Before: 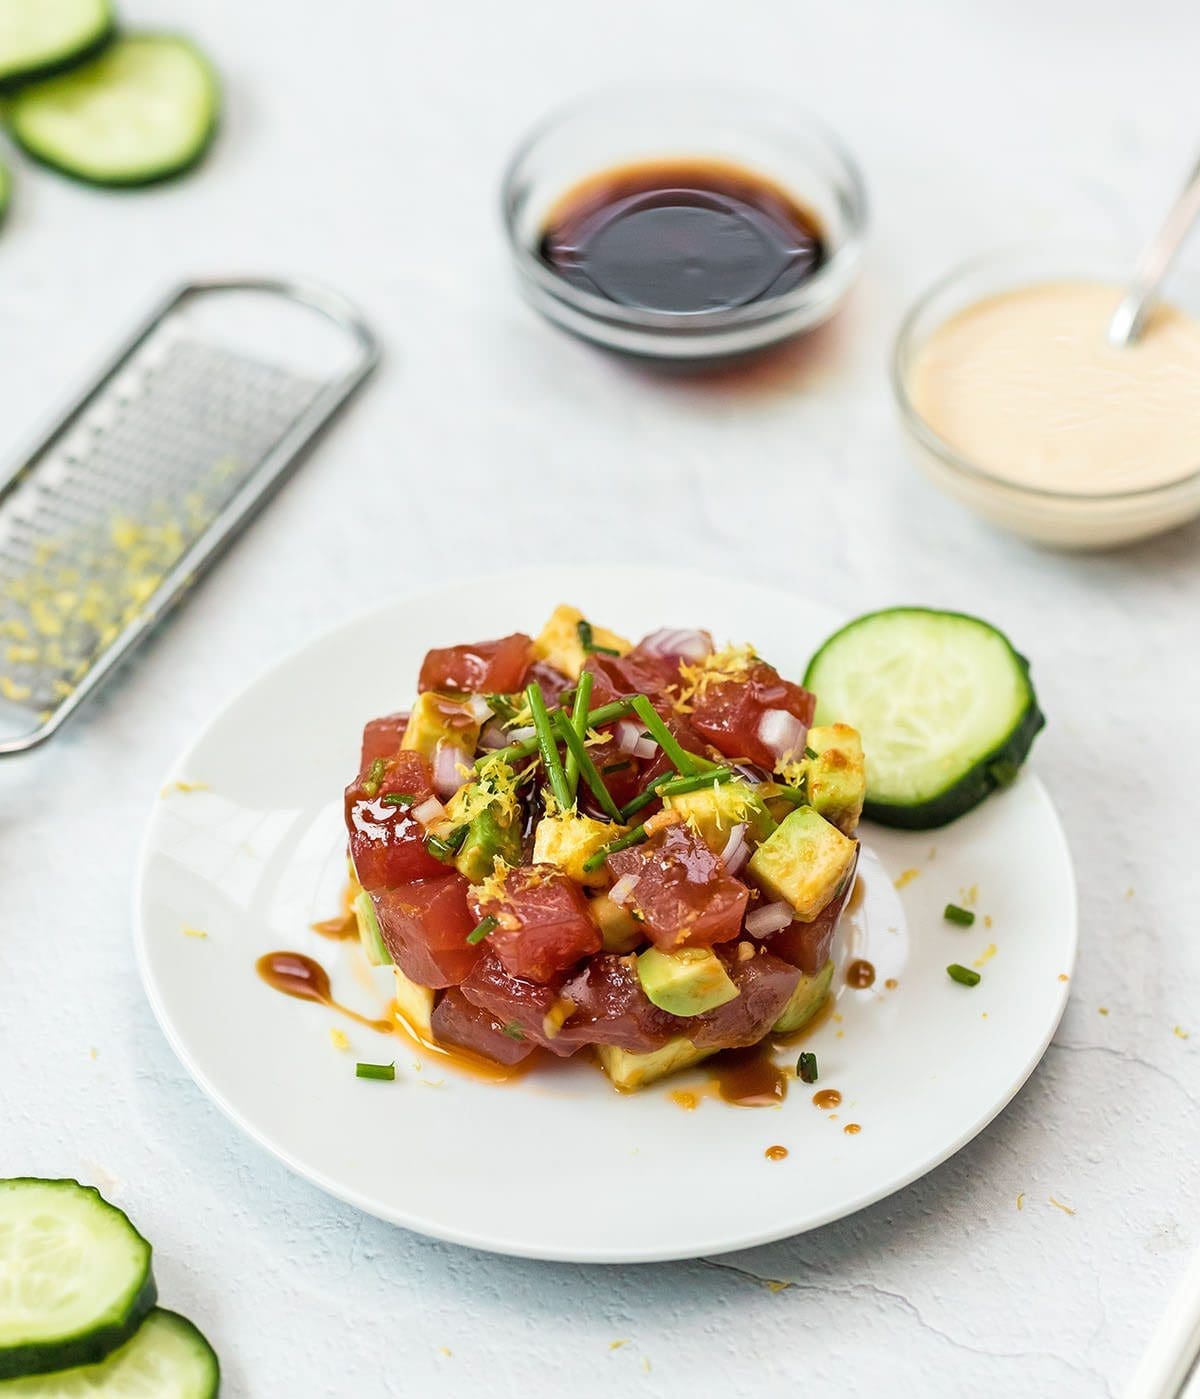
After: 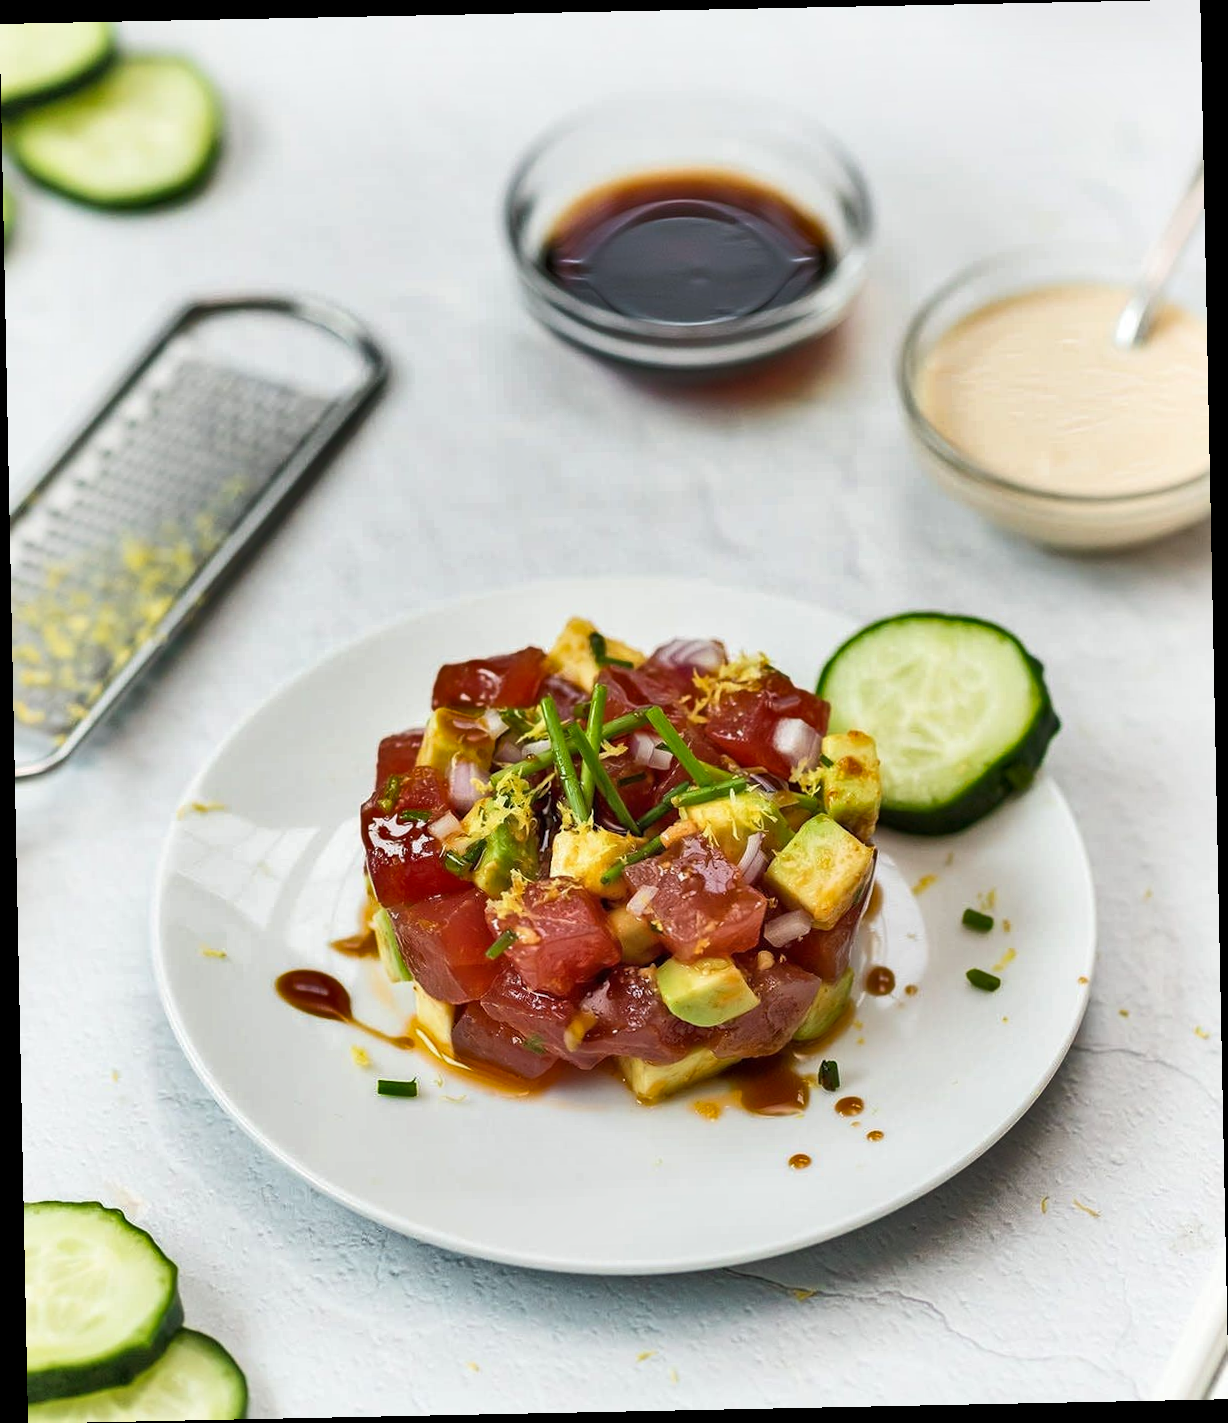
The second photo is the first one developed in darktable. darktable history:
shadows and highlights: radius 108.52, shadows 44.07, highlights -67.8, low approximation 0.01, soften with gaussian
rotate and perspective: rotation -1.17°, automatic cropping off
